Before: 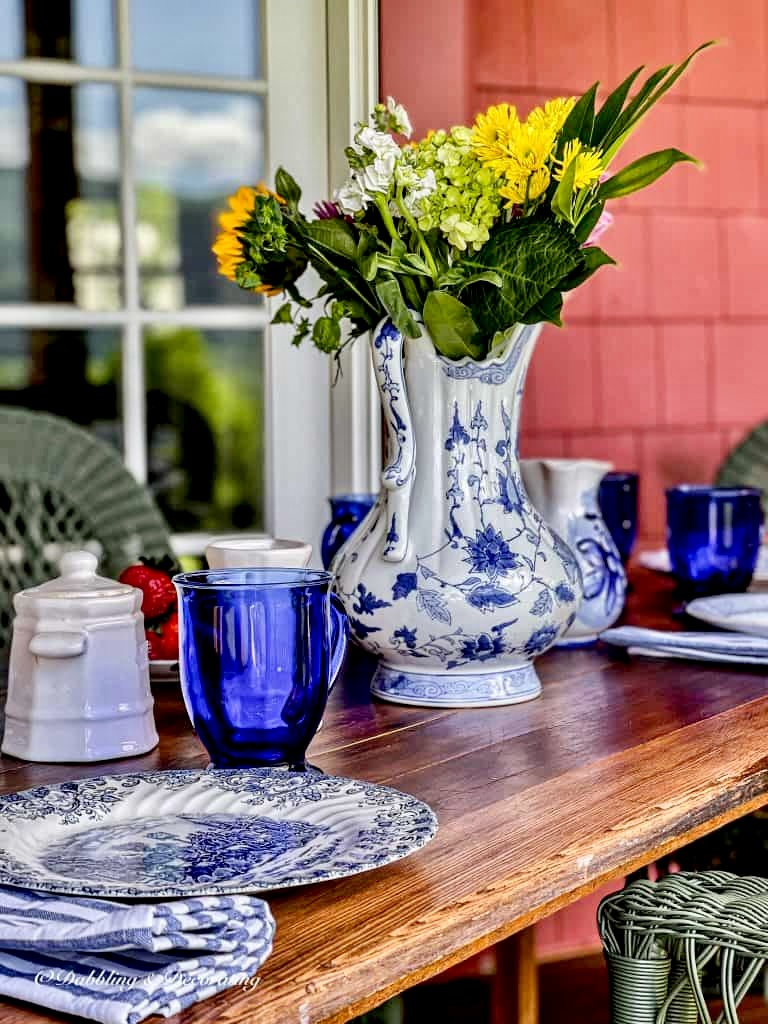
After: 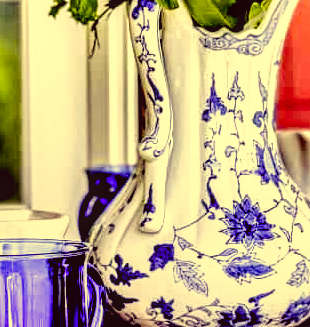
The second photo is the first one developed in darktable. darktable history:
filmic rgb: black relative exposure -5.5 EV, white relative exposure 2.5 EV, threshold 3 EV, target black luminance 0%, hardness 4.51, latitude 67.35%, contrast 1.453, shadows ↔ highlights balance -3.52%, preserve chrominance no, color science v4 (2020), contrast in shadows soft, enable highlight reconstruction true
color correction: highlights a* -0.482, highlights b* 40, shadows a* 9.8, shadows b* -0.161
exposure: black level correction 0.001, exposure 0.5 EV, compensate exposure bias true, compensate highlight preservation false
local contrast: on, module defaults
crop: left 31.751%, top 32.172%, right 27.8%, bottom 35.83%
